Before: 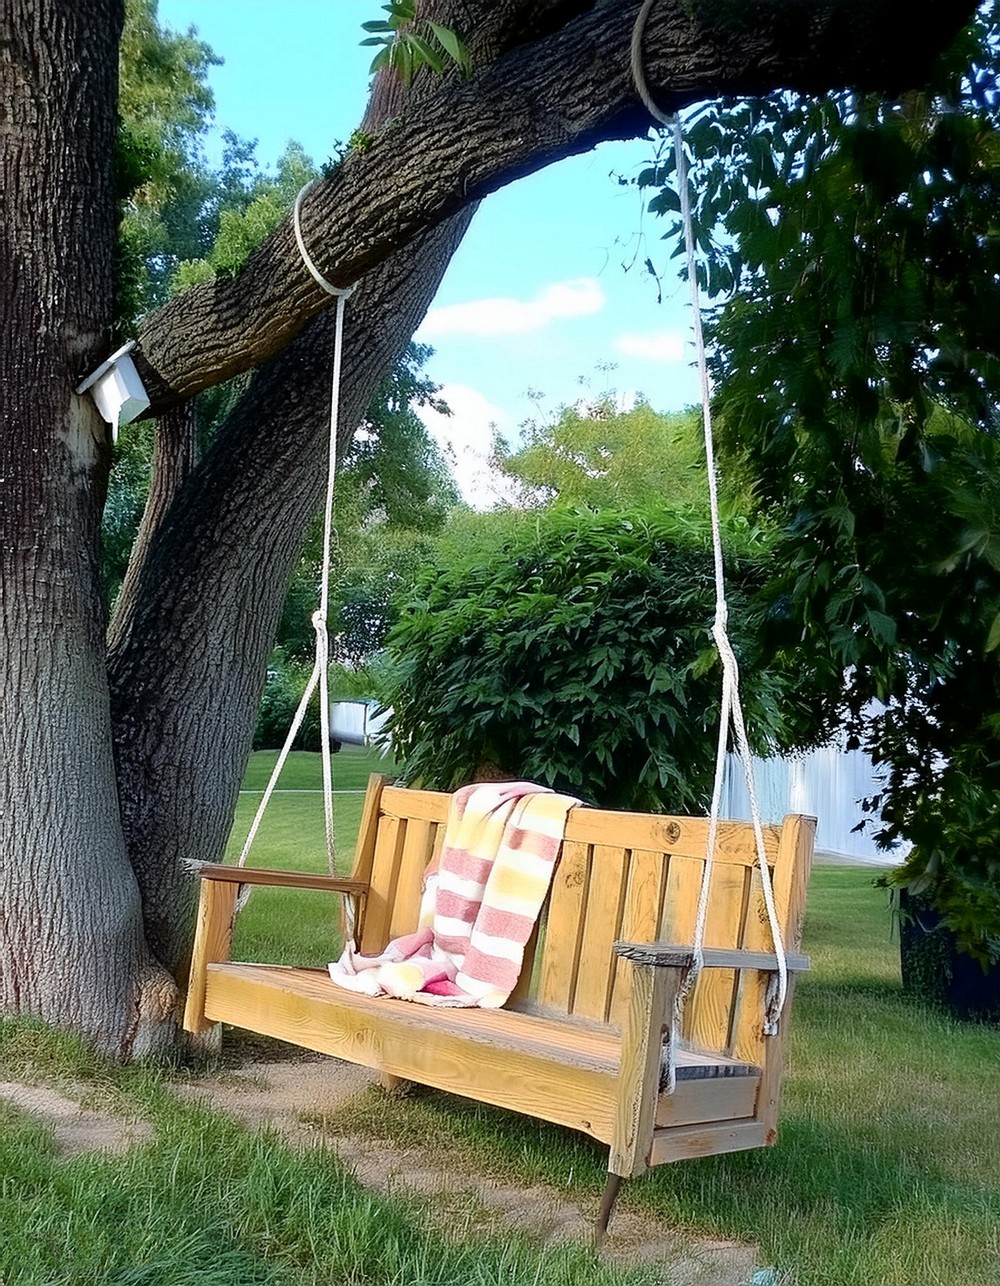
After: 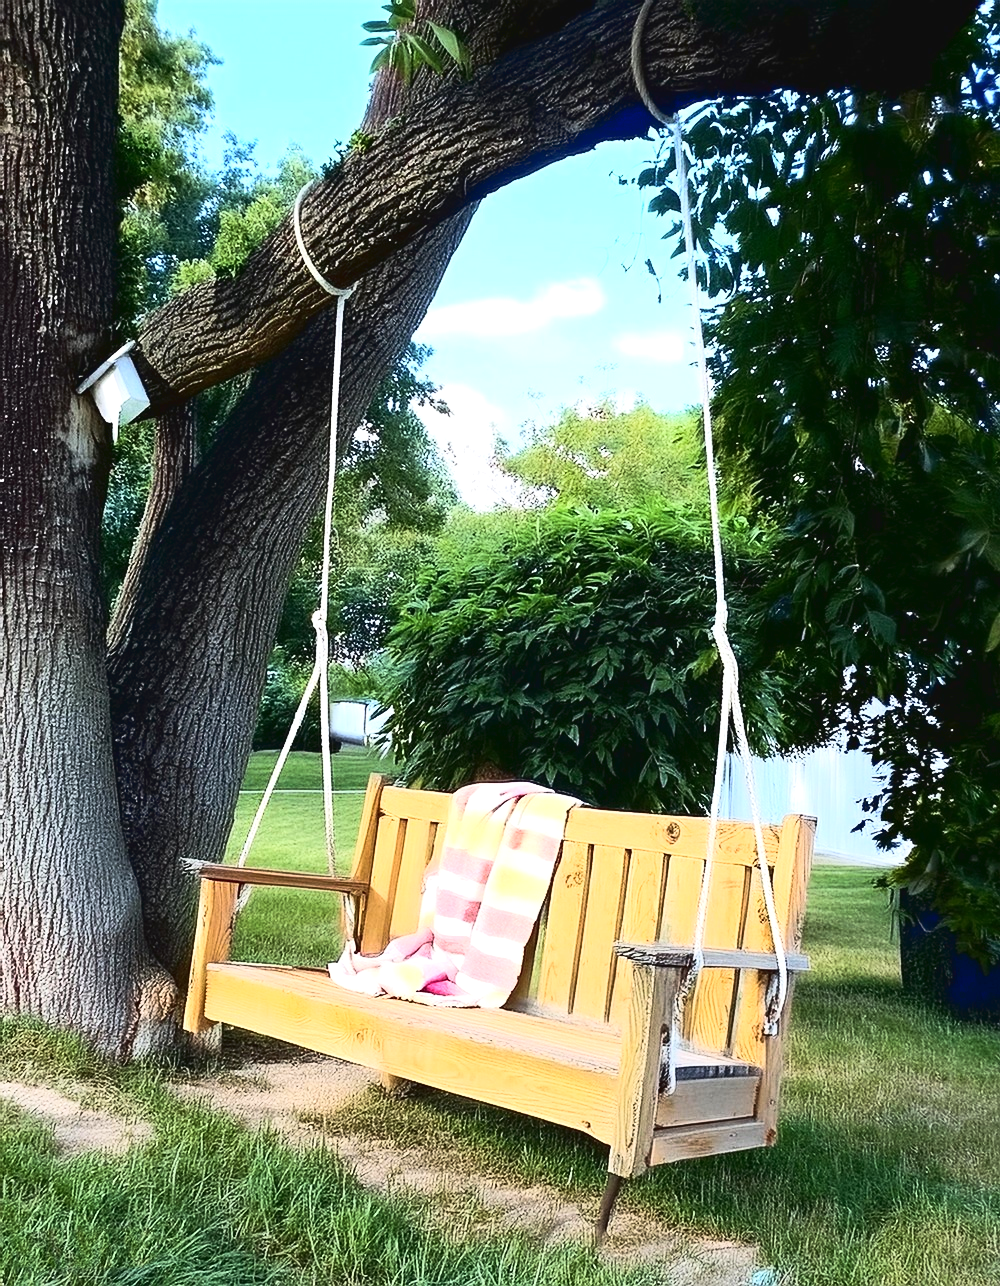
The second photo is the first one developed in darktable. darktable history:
tone curve: curves: ch0 [(0, 0.038) (0.193, 0.212) (0.461, 0.502) (0.629, 0.731) (0.838, 0.916) (1, 0.967)]; ch1 [(0, 0) (0.35, 0.356) (0.45, 0.453) (0.504, 0.503) (0.532, 0.524) (0.558, 0.559) (0.735, 0.762) (1, 1)]; ch2 [(0, 0) (0.281, 0.266) (0.456, 0.469) (0.5, 0.5) (0.533, 0.545) (0.606, 0.607) (0.646, 0.654) (1, 1)], color space Lab, linked channels, preserve colors none
tone equalizer: -8 EV -0.726 EV, -7 EV -0.669 EV, -6 EV -0.637 EV, -5 EV -0.392 EV, -3 EV 0.388 EV, -2 EV 0.6 EV, -1 EV 0.694 EV, +0 EV 0.734 EV, edges refinement/feathering 500, mask exposure compensation -1.57 EV, preserve details no
